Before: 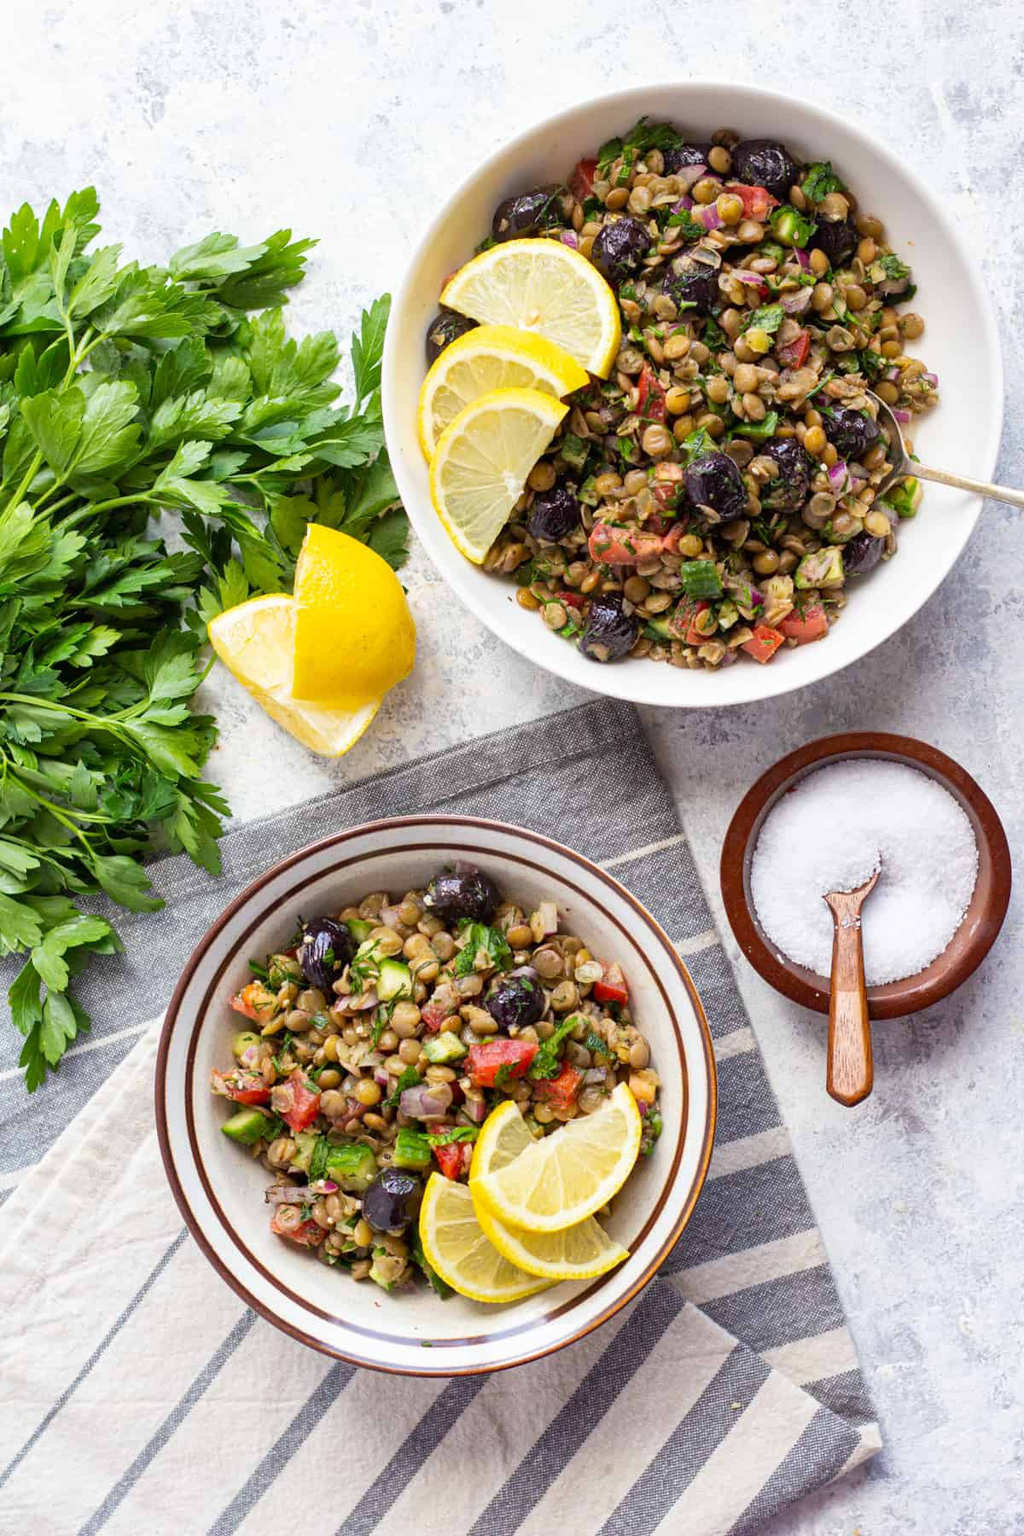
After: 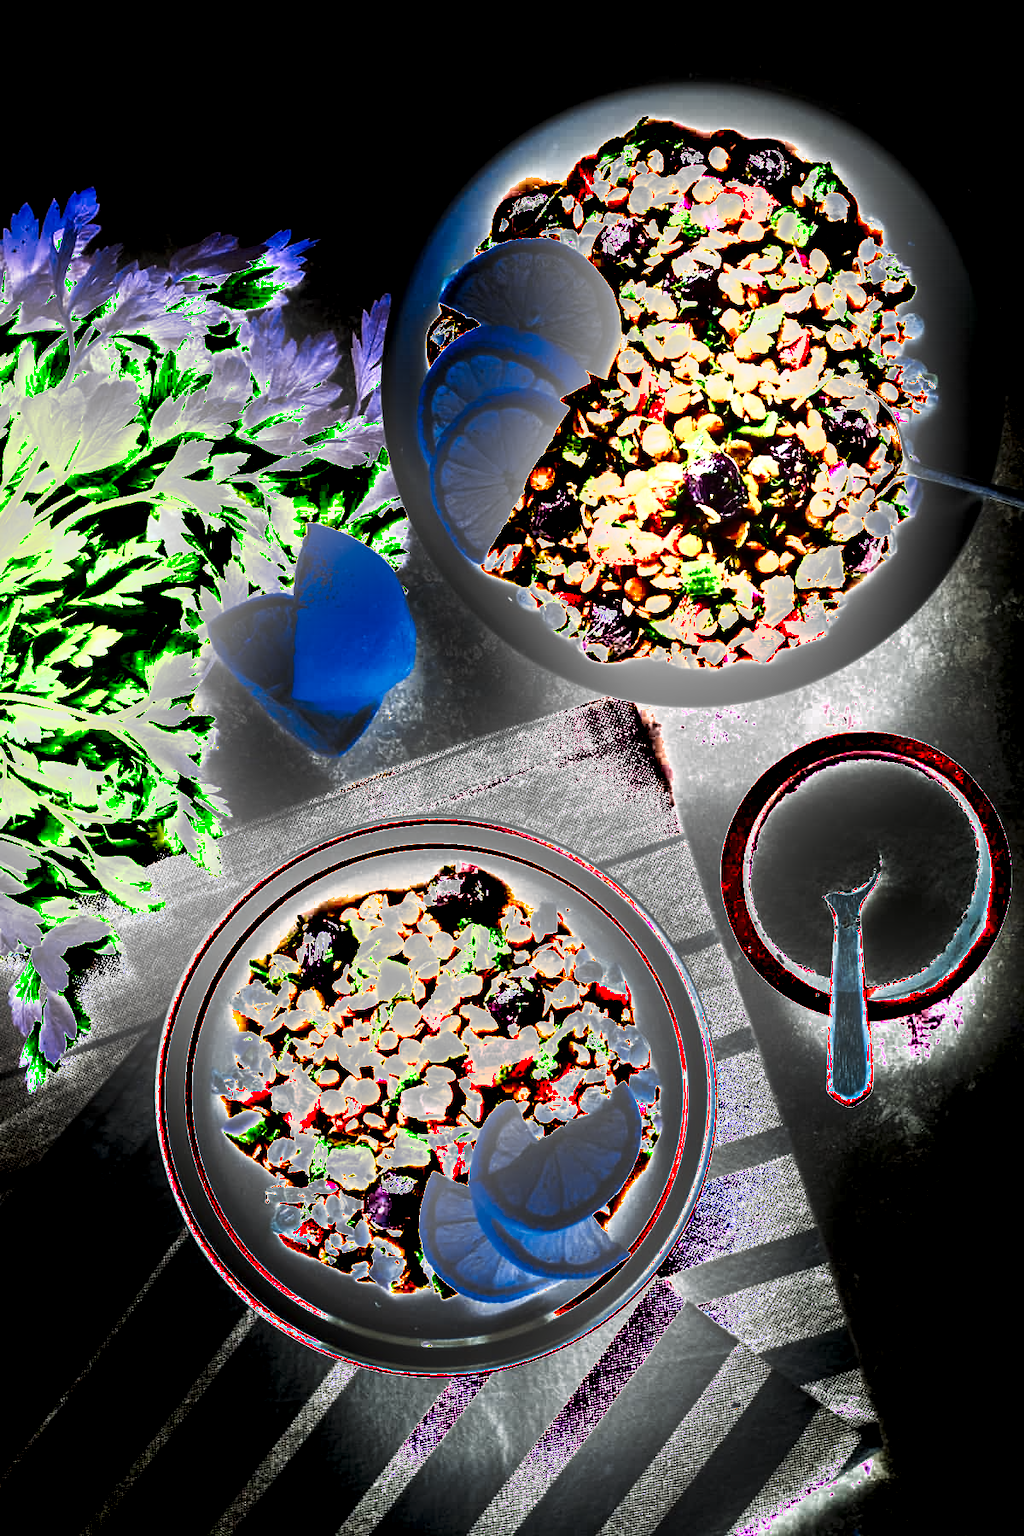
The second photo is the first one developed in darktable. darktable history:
shadows and highlights: white point adjustment 1, soften with gaussian
base curve: curves: ch0 [(0, 0) (0.036, 0.025) (0.121, 0.166) (0.206, 0.329) (0.605, 0.79) (1, 1)], preserve colors none
exposure: black level correction 0, exposure 0.5 EV, compensate highlight preservation false
contrast brightness saturation: contrast 0.07
levels: levels [0, 0.281, 0.562]
